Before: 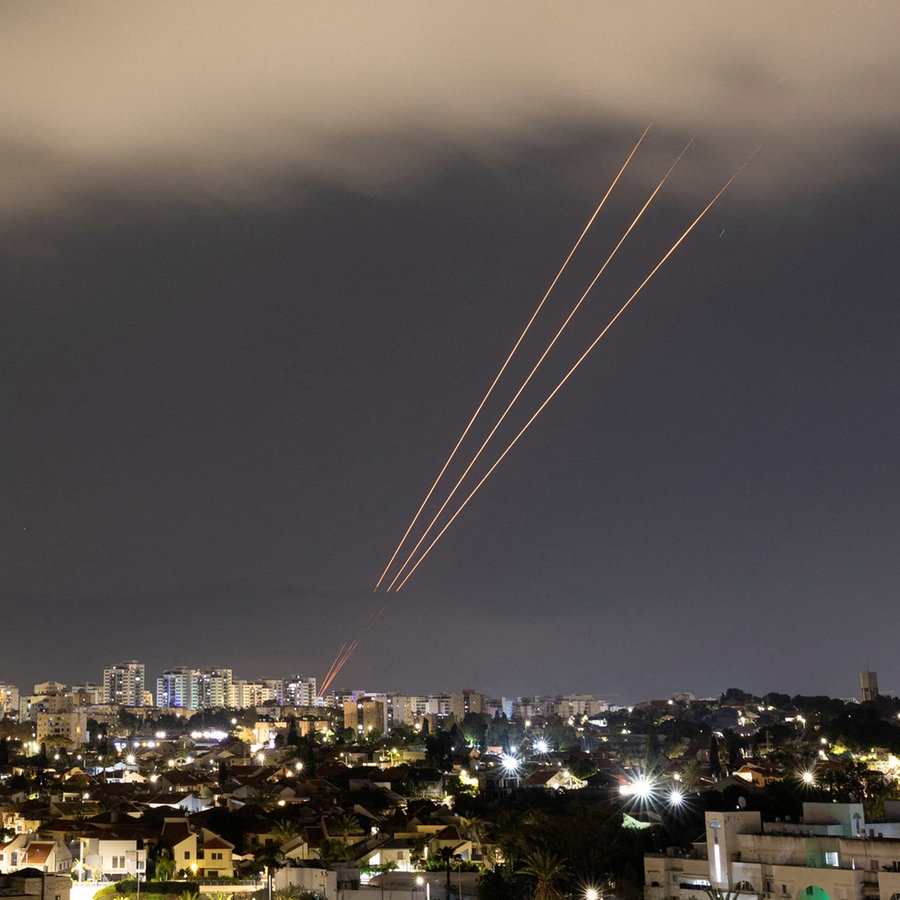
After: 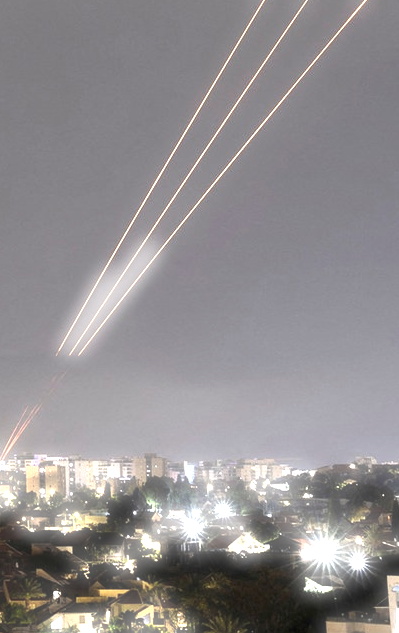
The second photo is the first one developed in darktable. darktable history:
exposure: black level correction 0.001, exposure 1.398 EV, compensate exposure bias true, compensate highlight preservation false
haze removal: strength -0.9, distance 0.225, compatibility mode true, adaptive false
crop: left 35.432%, top 26.233%, right 20.145%, bottom 3.432%
